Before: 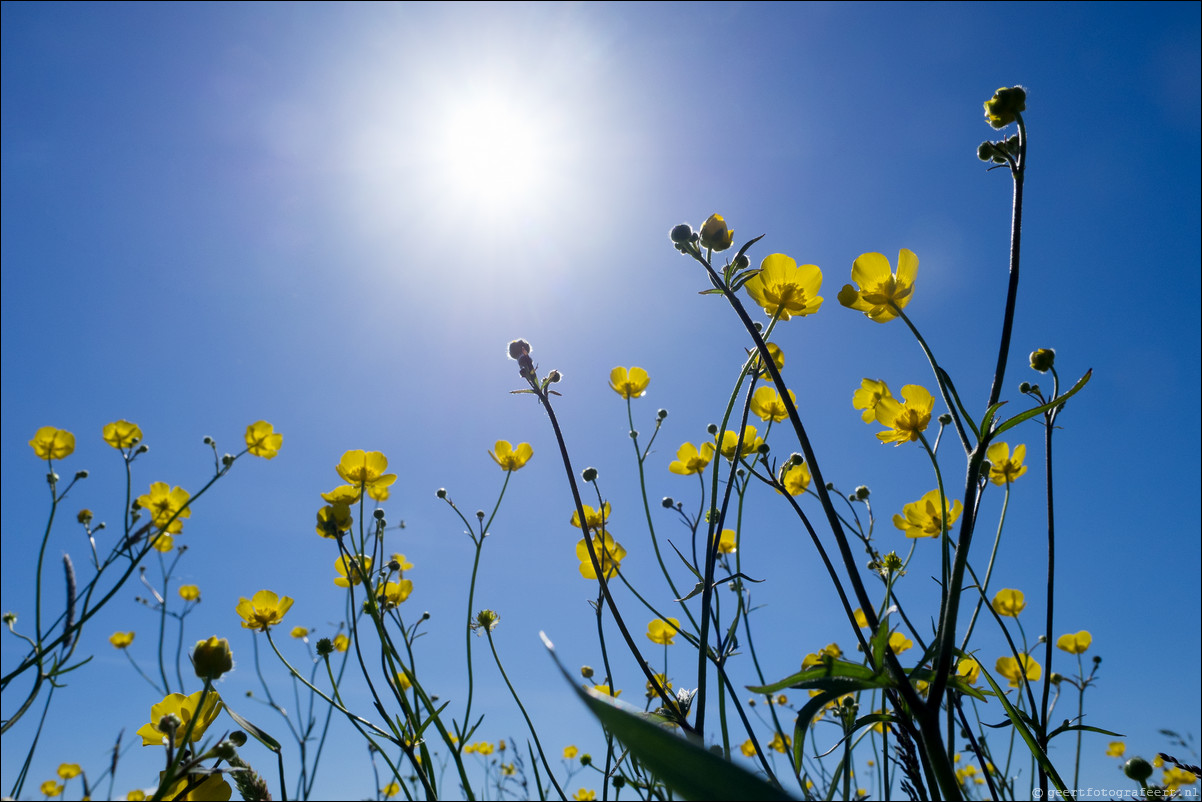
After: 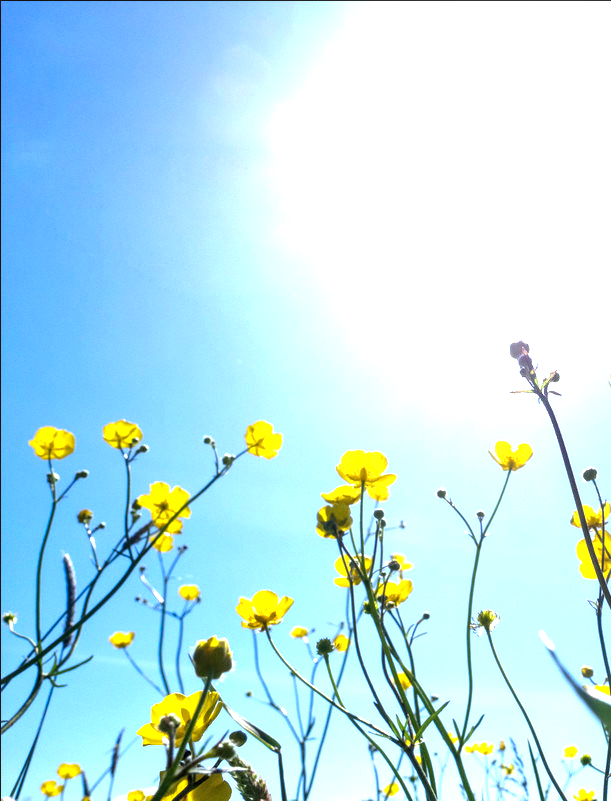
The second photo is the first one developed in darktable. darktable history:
exposure: black level correction 0, exposure 1.45 EV, compensate highlight preservation false
local contrast: on, module defaults
tone equalizer: -8 EV -0.378 EV, -7 EV -0.405 EV, -6 EV -0.32 EV, -5 EV -0.247 EV, -3 EV 0.225 EV, -2 EV 0.346 EV, -1 EV 0.363 EV, +0 EV 0.447 EV
crop and rotate: left 0.033%, top 0%, right 49.114%
